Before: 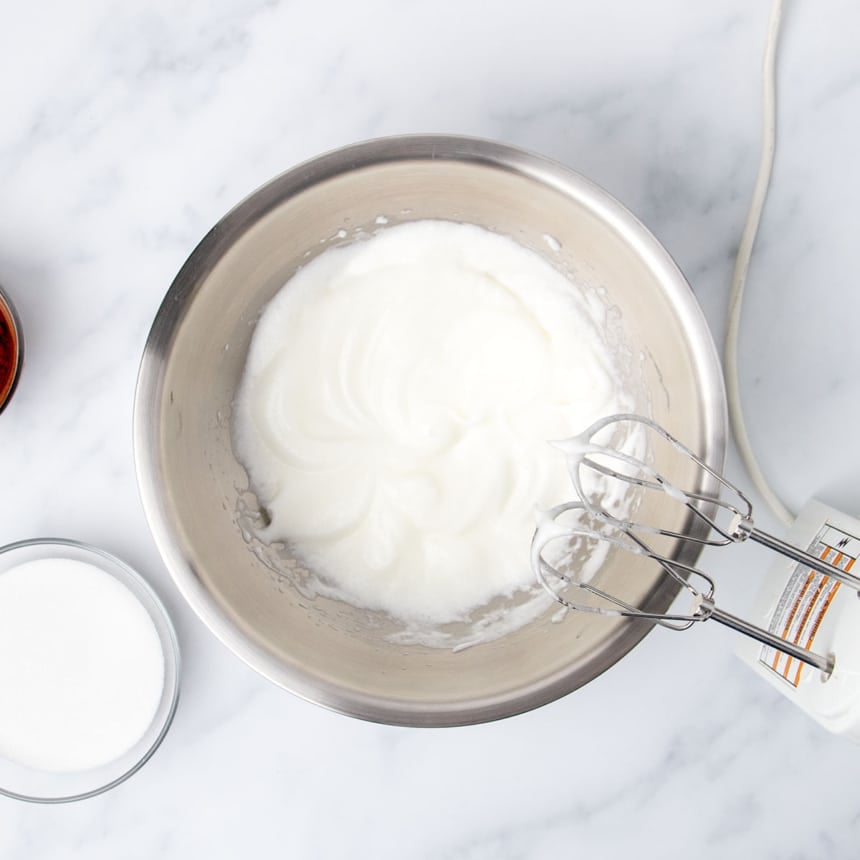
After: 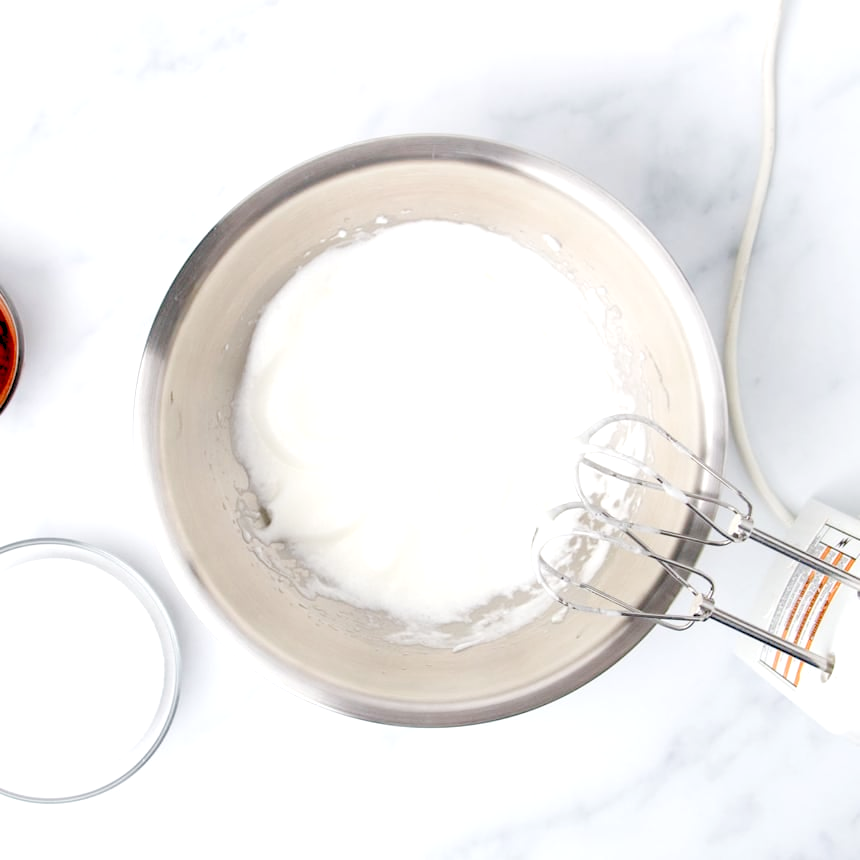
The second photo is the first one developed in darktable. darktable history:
color balance rgb: perceptual saturation grading › global saturation 0.522%, perceptual saturation grading › highlights -31.636%, perceptual saturation grading › mid-tones 5.54%, perceptual saturation grading › shadows 17.194%
levels: levels [0.044, 0.416, 0.908]
